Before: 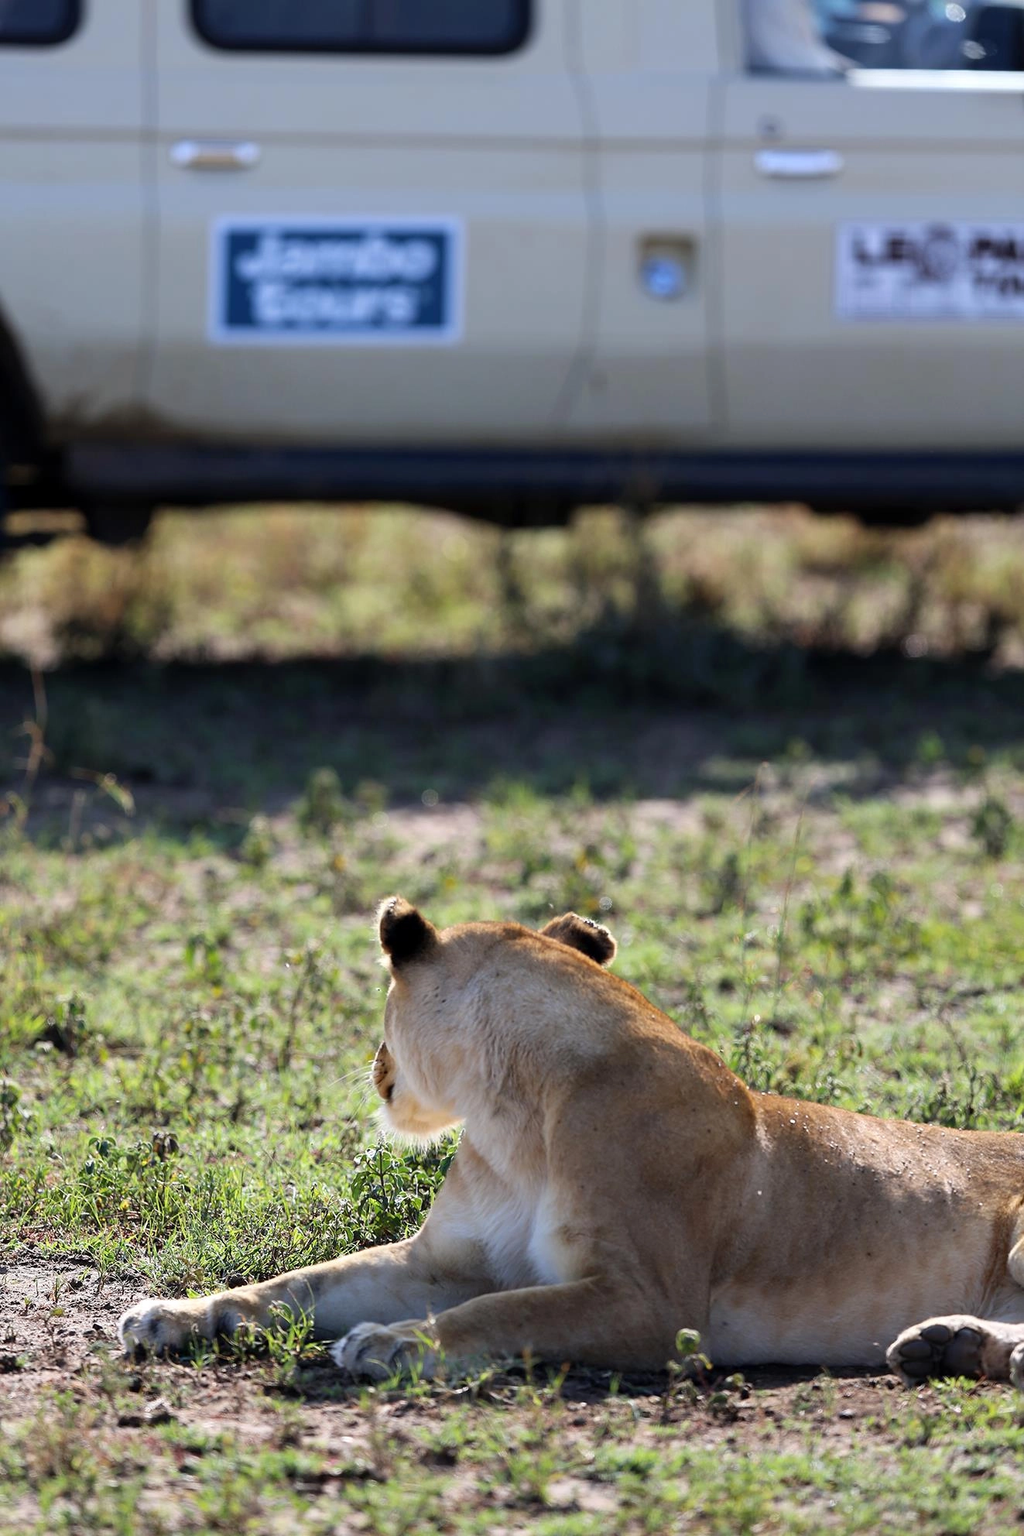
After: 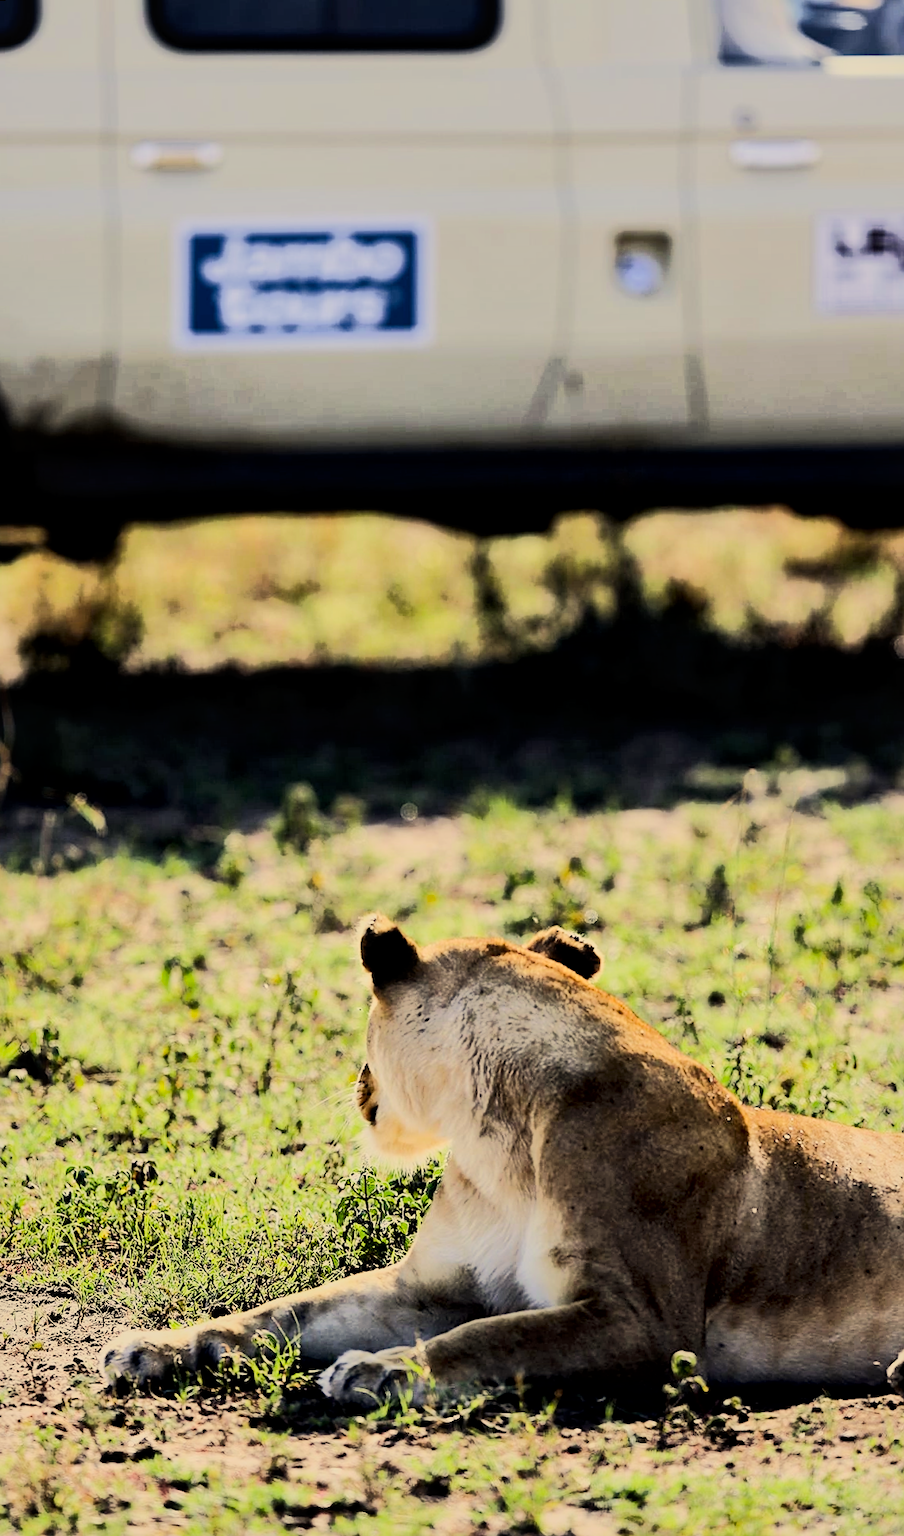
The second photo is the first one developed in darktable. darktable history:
local contrast: mode bilateral grid, contrast 19, coarseness 50, detail 162%, midtone range 0.2
crop and rotate: angle 1.04°, left 4.389%, top 1.121%, right 11.775%, bottom 2.473%
sharpen: amount 0.217
tone curve: curves: ch0 [(0, 0) (0.003, 0.015) (0.011, 0.019) (0.025, 0.025) (0.044, 0.039) (0.069, 0.053) (0.1, 0.076) (0.136, 0.107) (0.177, 0.143) (0.224, 0.19) (0.277, 0.253) (0.335, 0.32) (0.399, 0.412) (0.468, 0.524) (0.543, 0.668) (0.623, 0.717) (0.709, 0.769) (0.801, 0.82) (0.898, 0.865) (1, 1)], color space Lab, independent channels, preserve colors none
contrast brightness saturation: saturation 0.178
filmic rgb: black relative exposure -6.07 EV, white relative exposure 6.96 EV, hardness 2.25
color correction: highlights a* 2.43, highlights b* 22.63
tone equalizer: -8 EV -0.749 EV, -7 EV -0.709 EV, -6 EV -0.579 EV, -5 EV -0.422 EV, -3 EV 0.391 EV, -2 EV 0.6 EV, -1 EV 0.685 EV, +0 EV 0.728 EV, edges refinement/feathering 500, mask exposure compensation -1.57 EV, preserve details no
